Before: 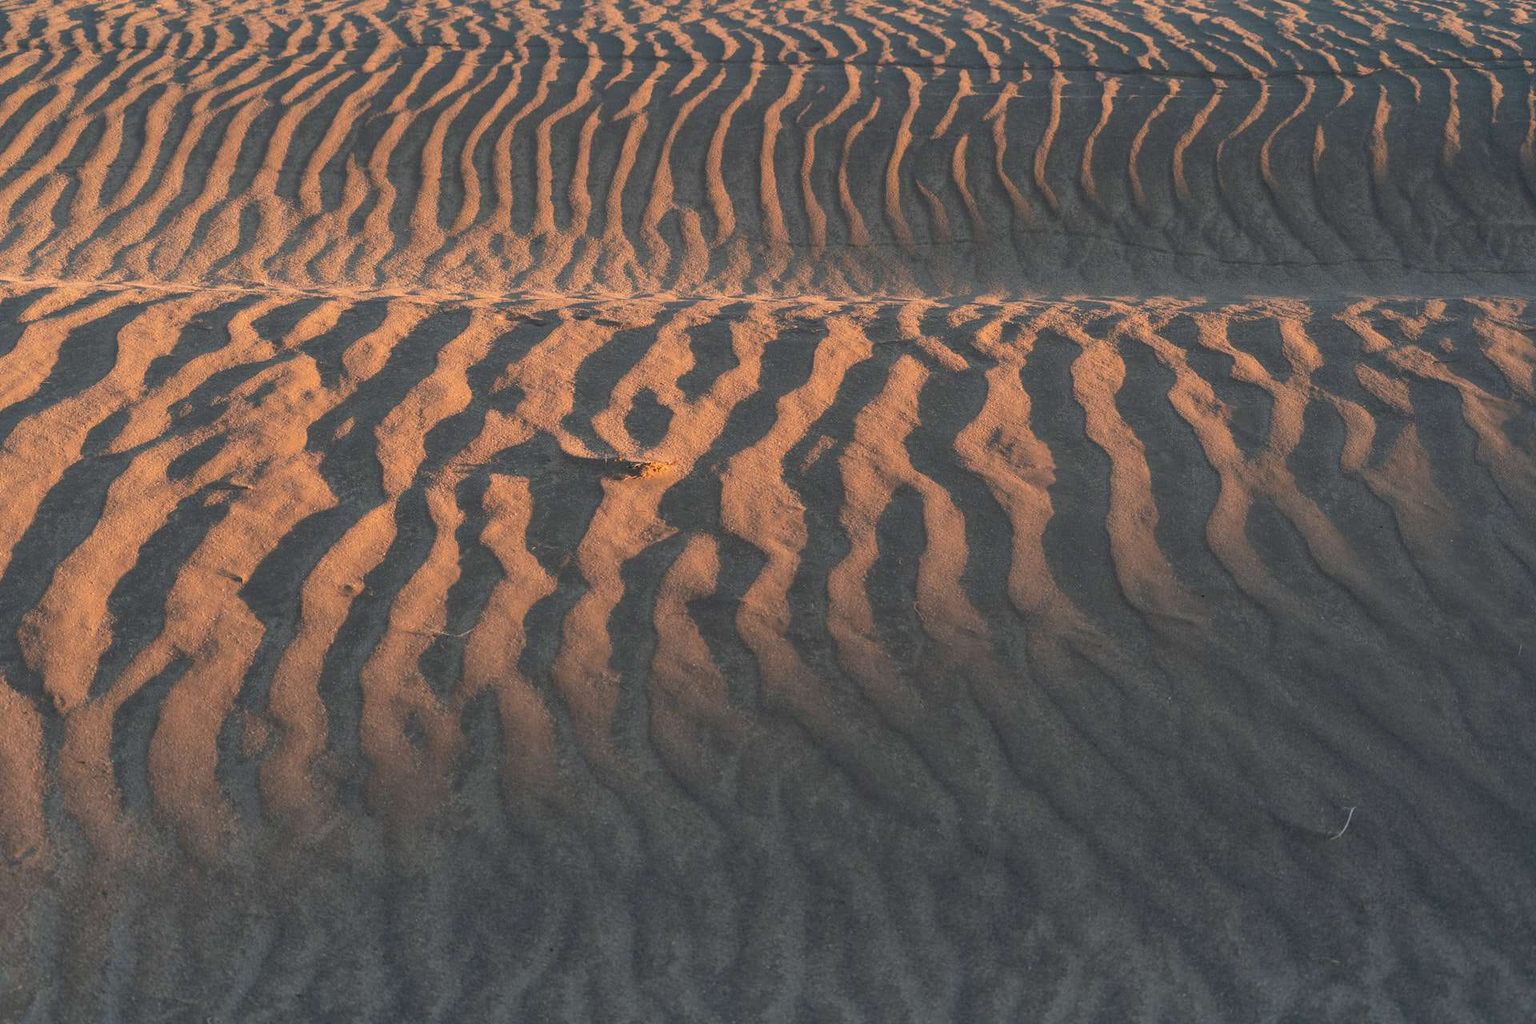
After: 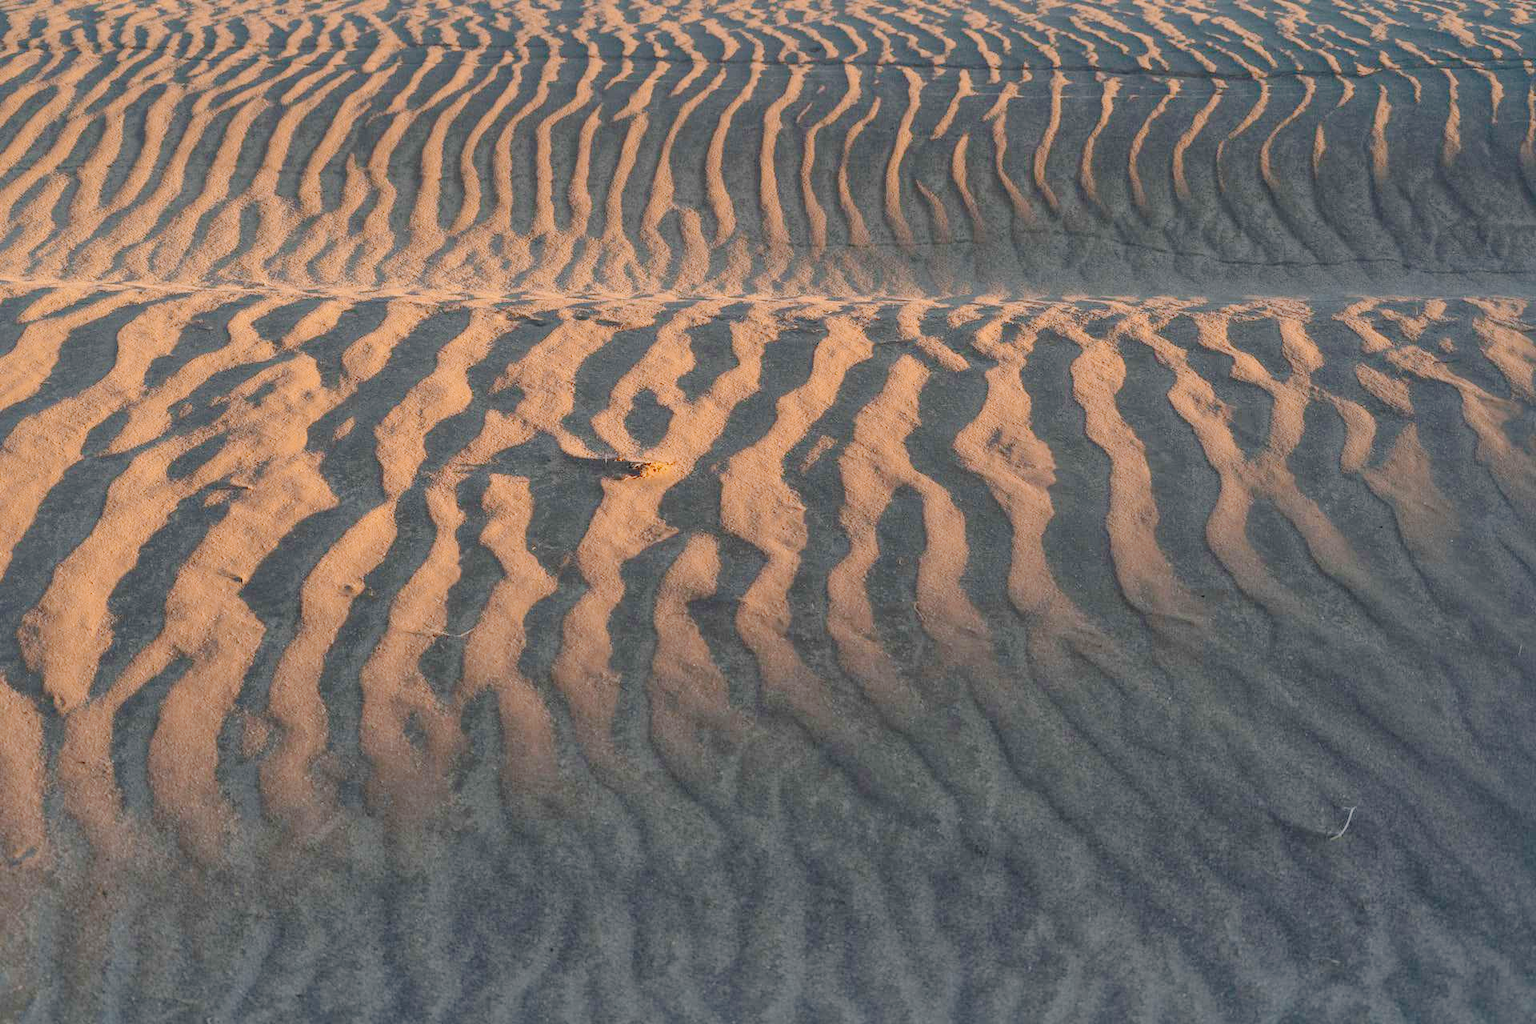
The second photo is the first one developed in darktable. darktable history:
shadows and highlights: on, module defaults
tone curve: curves: ch0 [(0, 0) (0.003, 0.009) (0.011, 0.009) (0.025, 0.01) (0.044, 0.02) (0.069, 0.032) (0.1, 0.048) (0.136, 0.092) (0.177, 0.153) (0.224, 0.217) (0.277, 0.306) (0.335, 0.402) (0.399, 0.488) (0.468, 0.574) (0.543, 0.648) (0.623, 0.716) (0.709, 0.783) (0.801, 0.851) (0.898, 0.92) (1, 1)], preserve colors none
